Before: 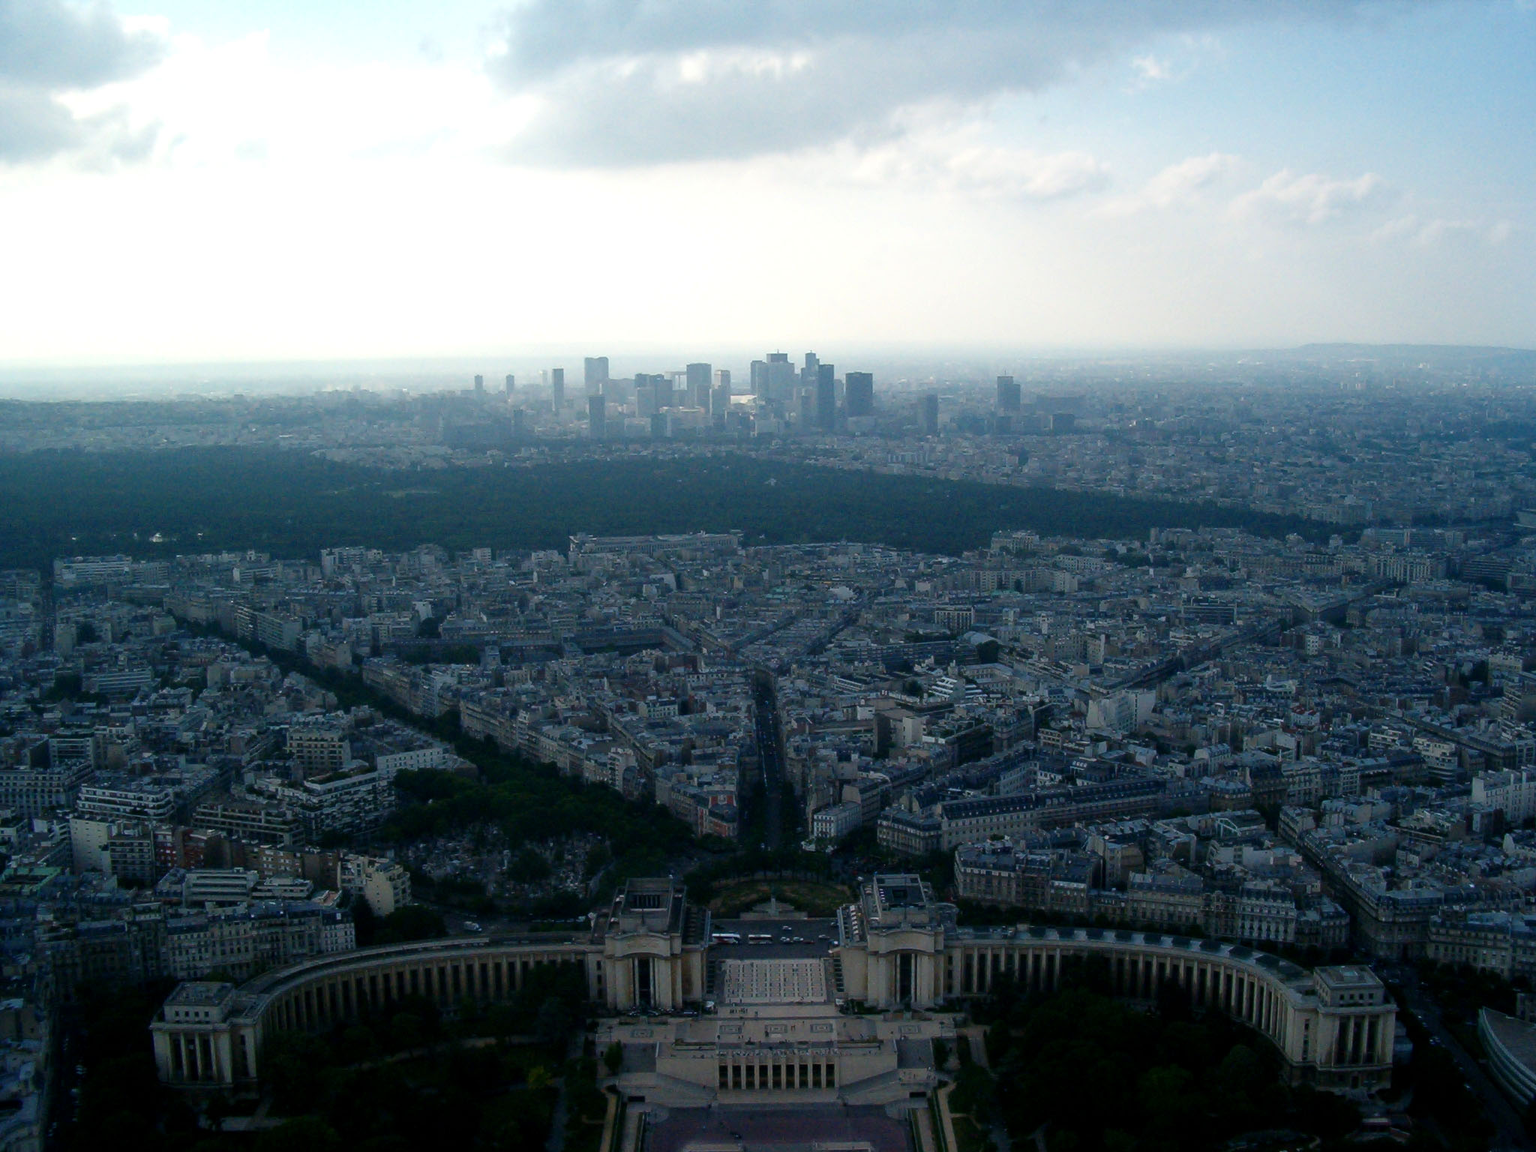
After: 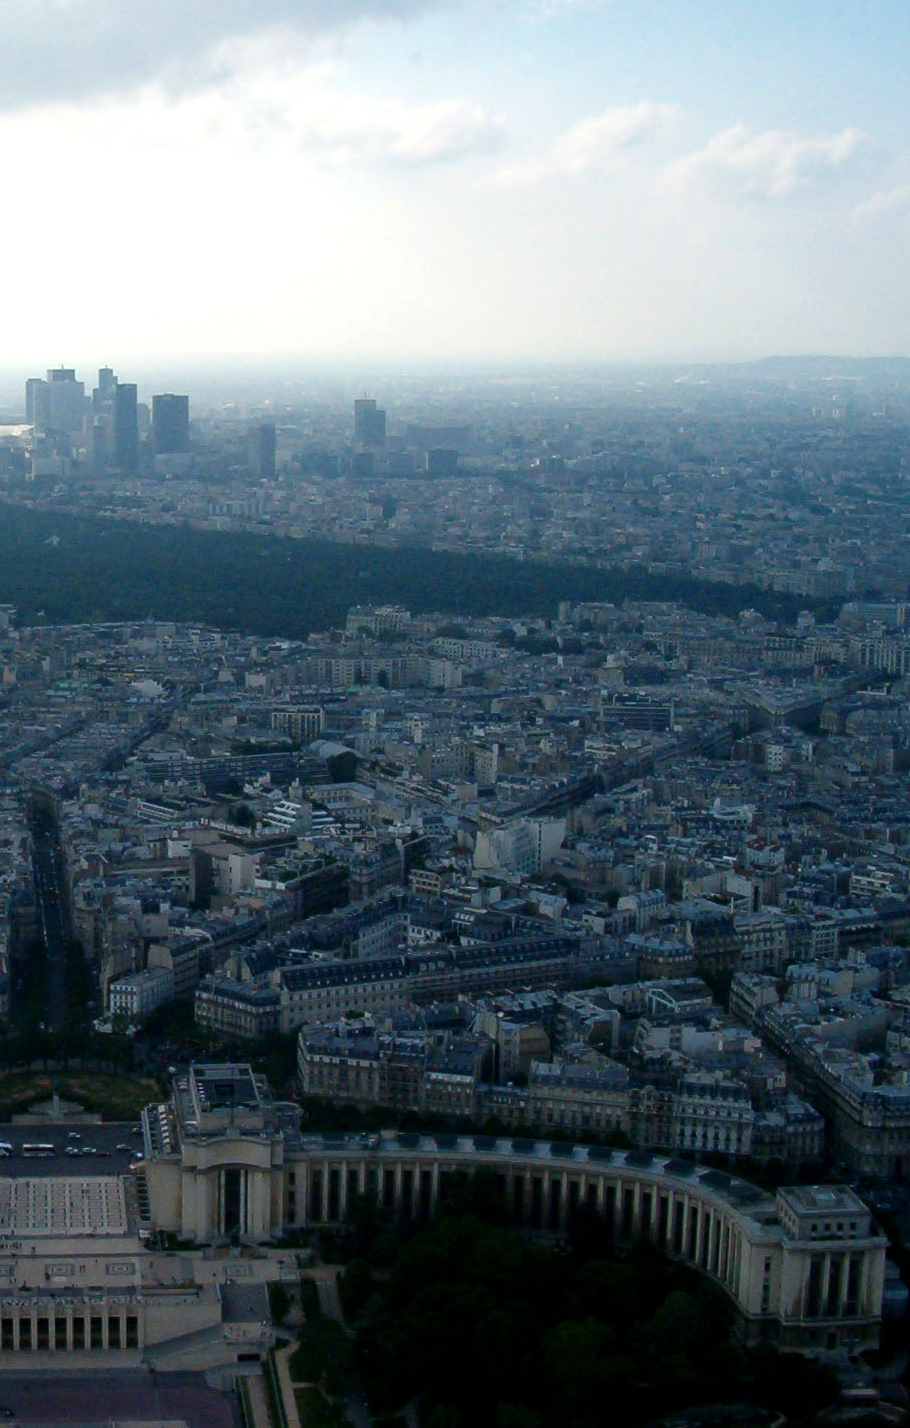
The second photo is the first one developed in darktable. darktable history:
exposure: exposure 0.127 EV, compensate highlight preservation false
white balance: red 1, blue 1
crop: left 47.628%, top 6.643%, right 7.874%
